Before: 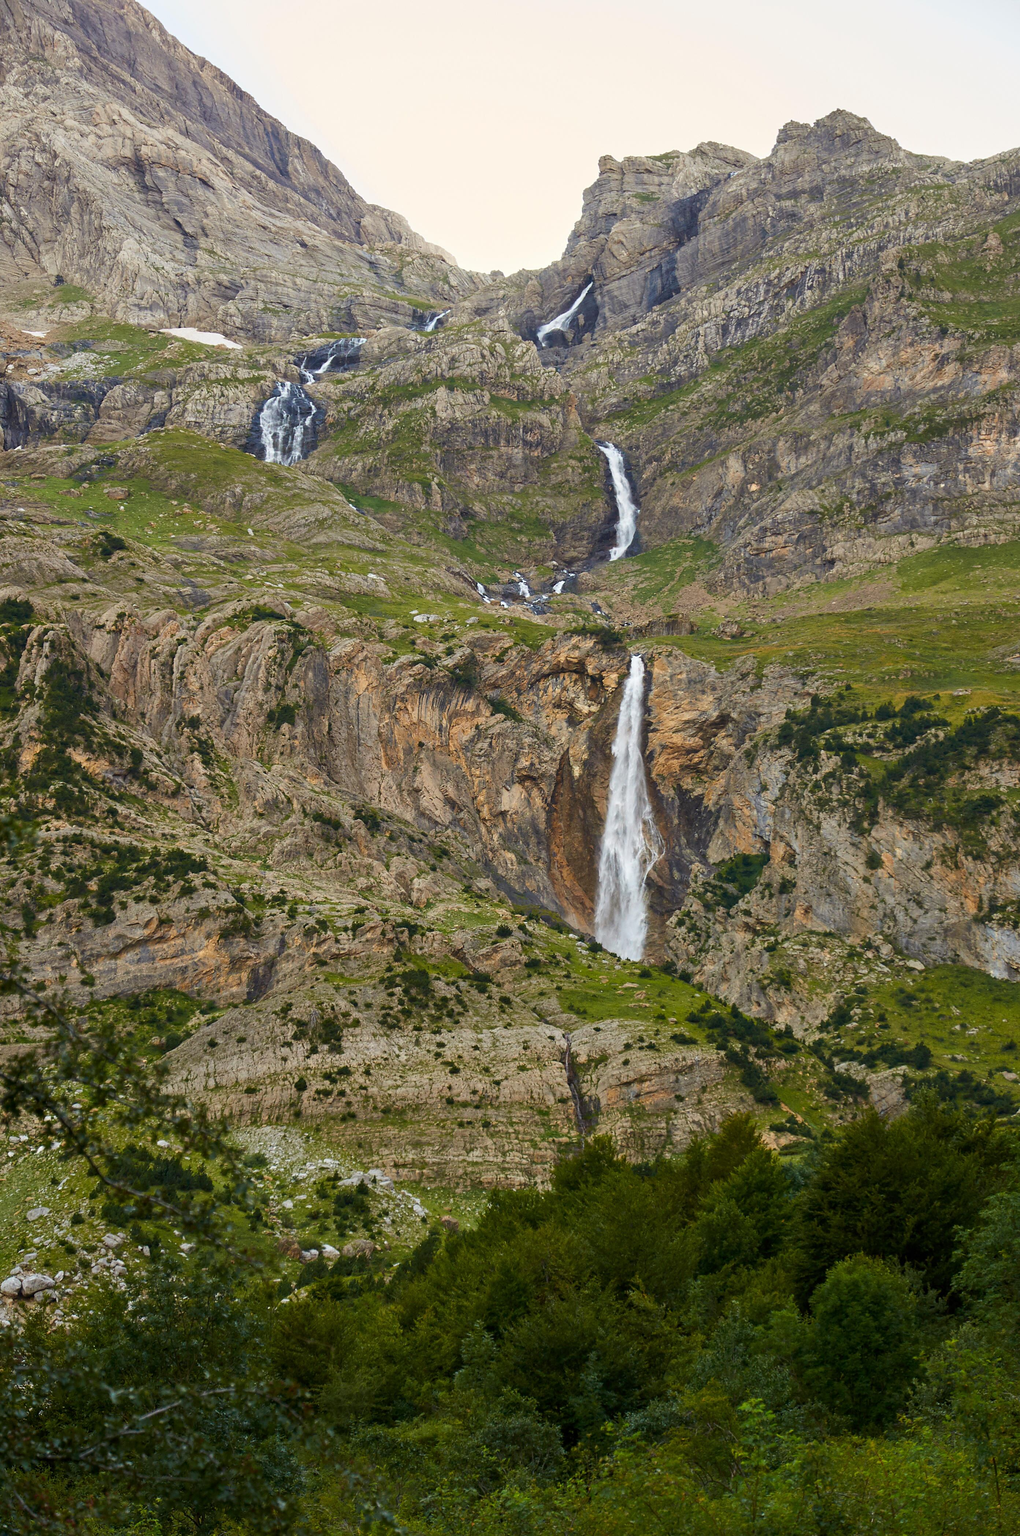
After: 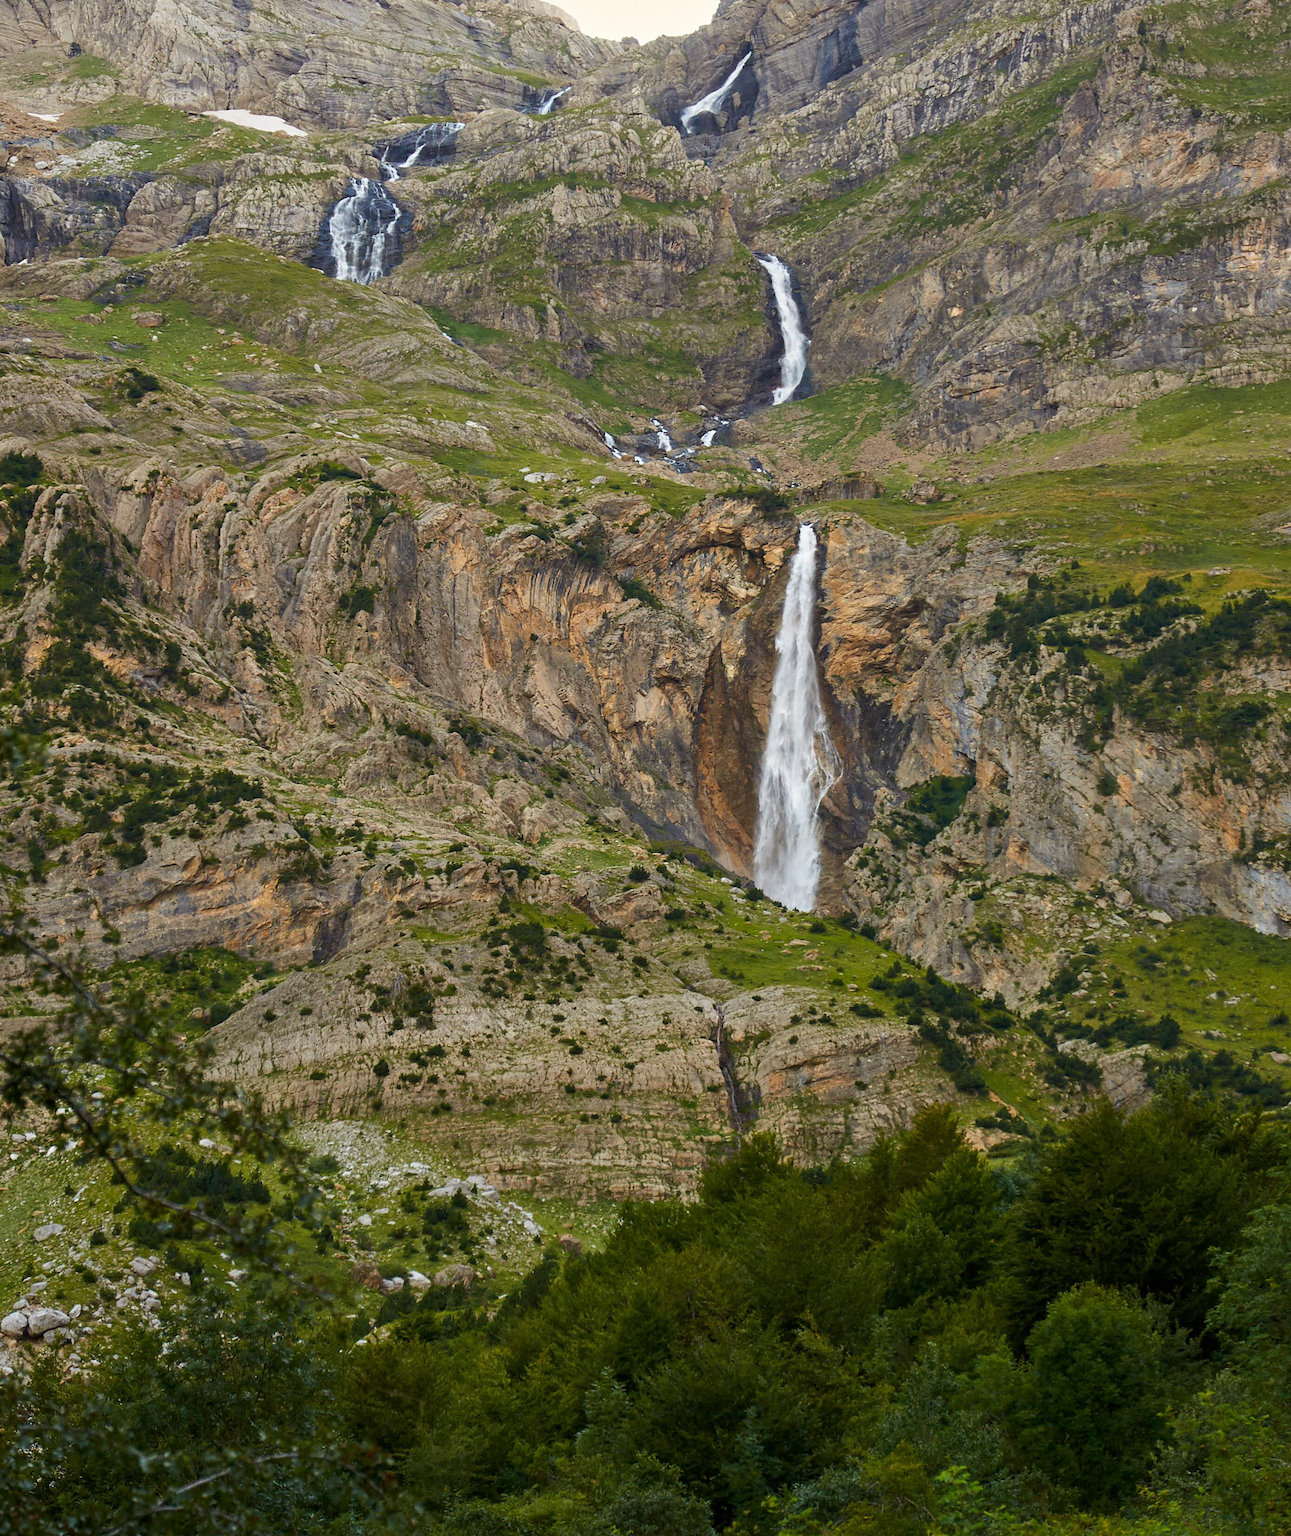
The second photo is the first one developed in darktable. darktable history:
crop and rotate: top 15.72%, bottom 5.319%
